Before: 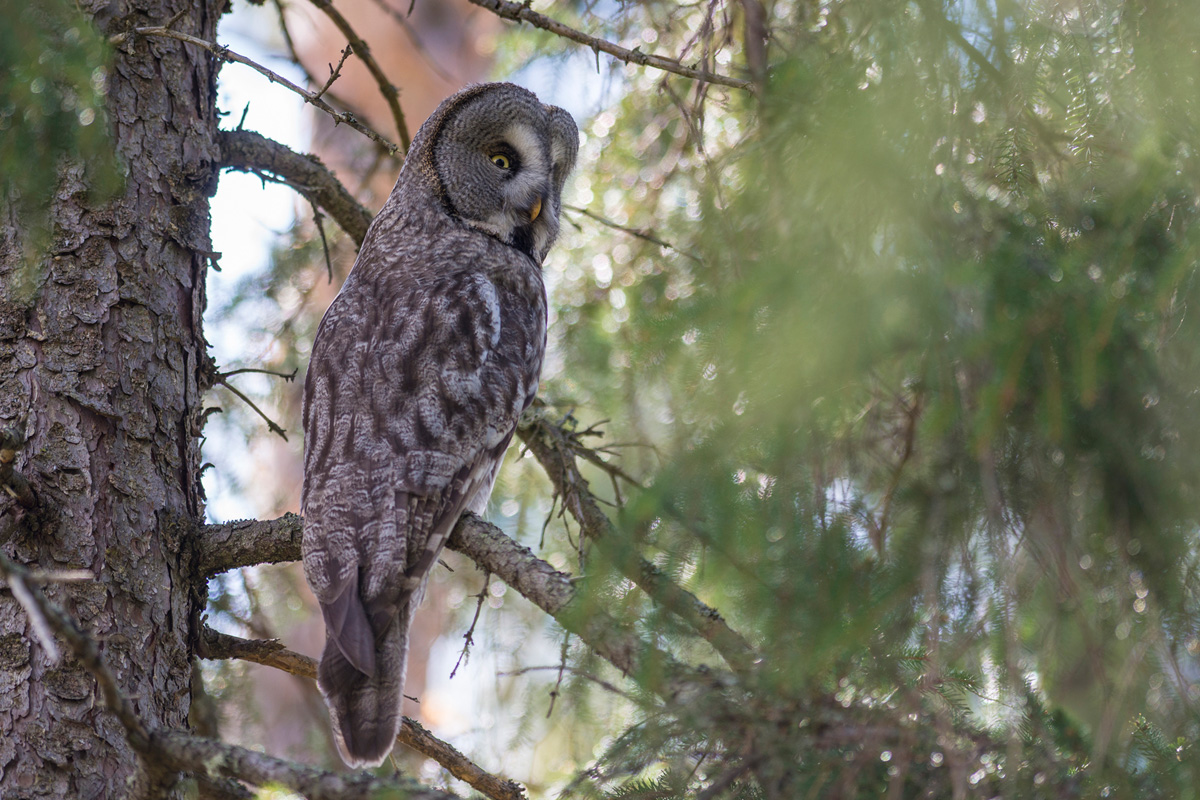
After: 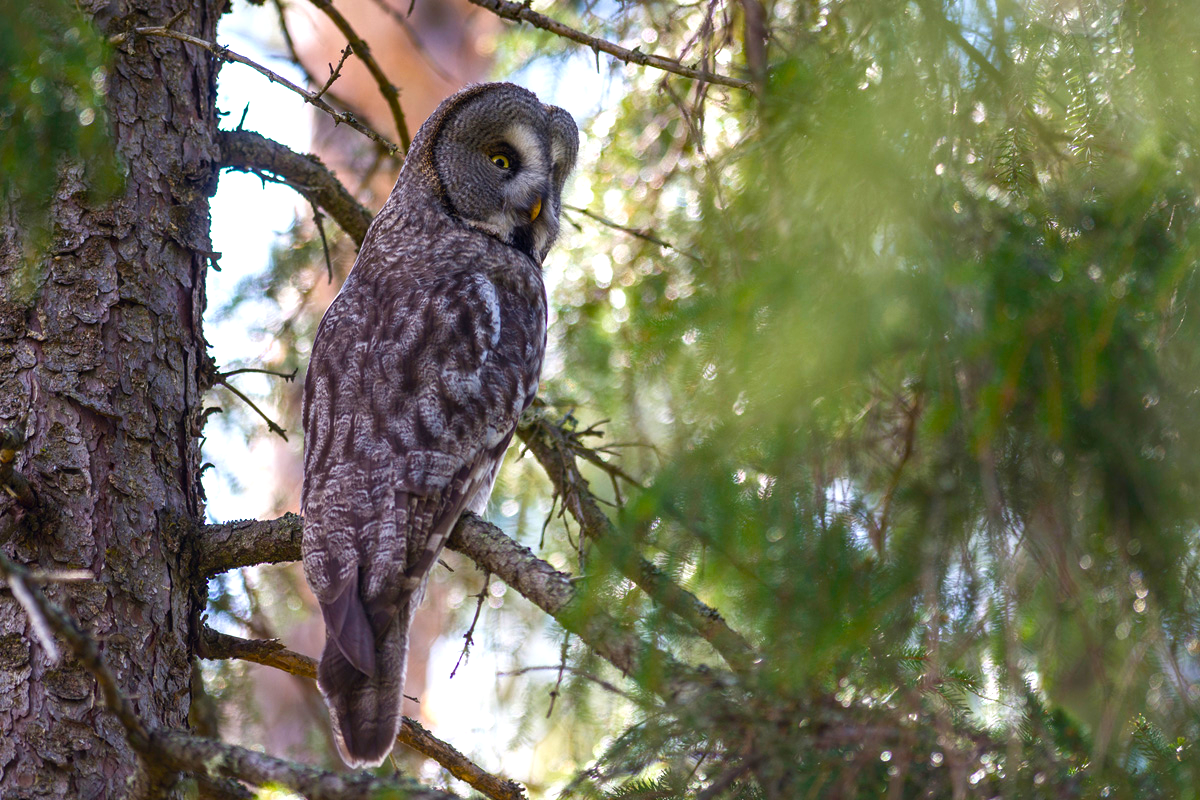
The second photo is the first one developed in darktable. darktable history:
color balance rgb: global offset › hue 170.12°, linear chroma grading › global chroma 15.355%, perceptual saturation grading › global saturation 26.26%, perceptual saturation grading › highlights -28.869%, perceptual saturation grading › mid-tones 15.907%, perceptual saturation grading › shadows 33.503%, perceptual brilliance grading › global brilliance 15.519%, perceptual brilliance grading › shadows -34.973%
